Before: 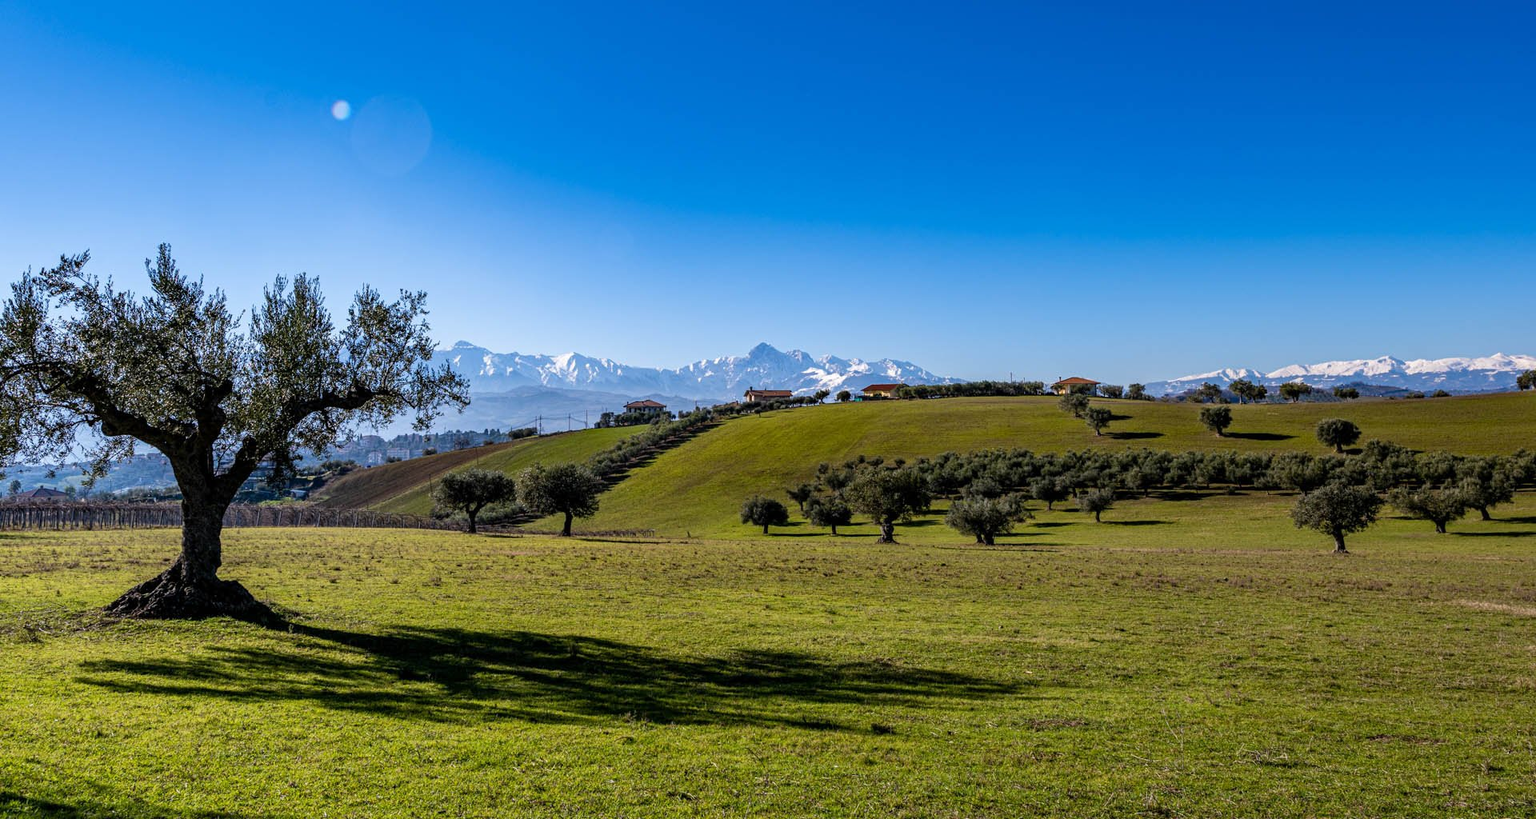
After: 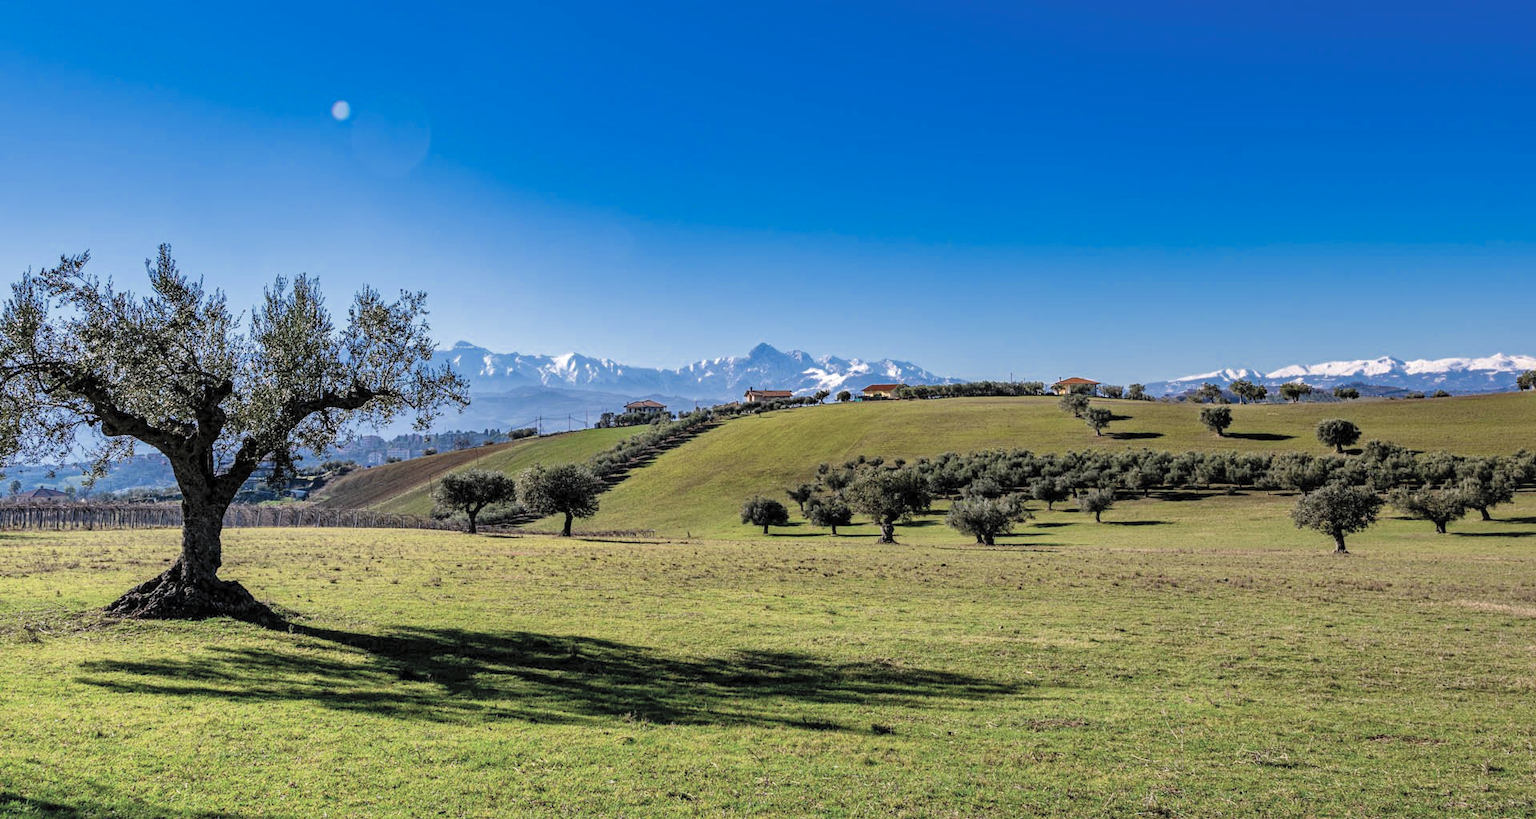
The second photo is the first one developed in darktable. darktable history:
contrast brightness saturation: contrast 0.099, brightness 0.302, saturation 0.137
local contrast: mode bilateral grid, contrast 19, coarseness 51, detail 119%, midtone range 0.2
exposure: exposure -0.069 EV, compensate exposure bias true, compensate highlight preservation false
color zones: curves: ch0 [(0, 0.5) (0.125, 0.4) (0.25, 0.5) (0.375, 0.4) (0.5, 0.4) (0.625, 0.35) (0.75, 0.35) (0.875, 0.5)]; ch1 [(0, 0.35) (0.125, 0.45) (0.25, 0.35) (0.375, 0.35) (0.5, 0.35) (0.625, 0.35) (0.75, 0.45) (0.875, 0.35)]; ch2 [(0, 0.6) (0.125, 0.5) (0.25, 0.5) (0.375, 0.6) (0.5, 0.6) (0.625, 0.5) (0.75, 0.5) (0.875, 0.5)]
